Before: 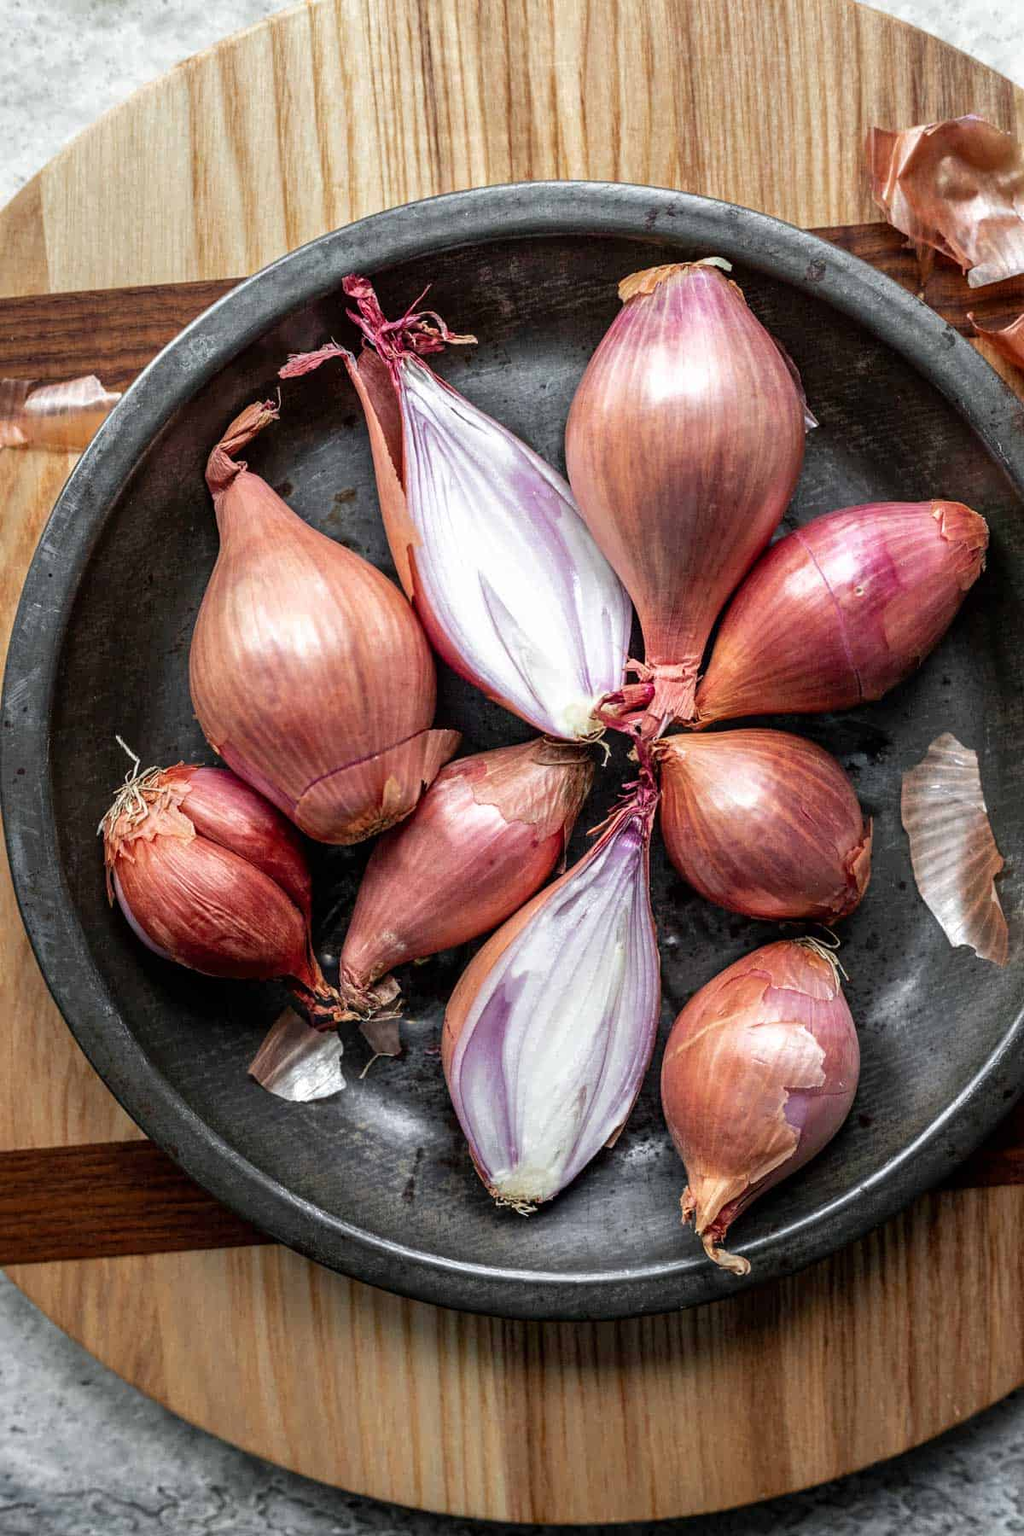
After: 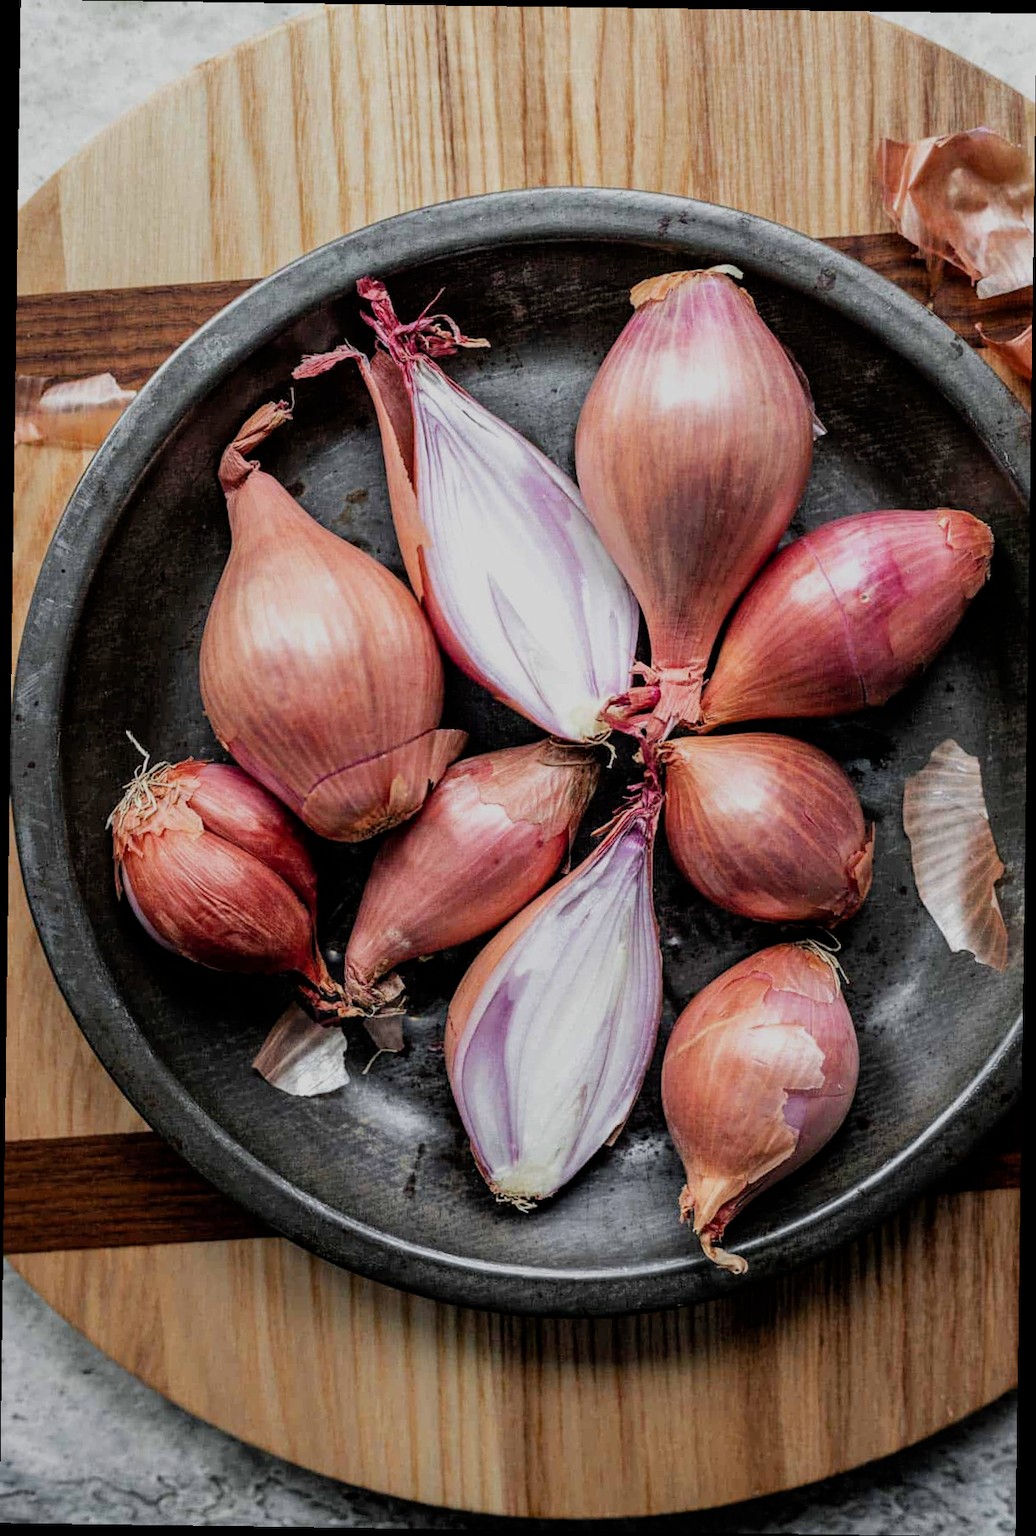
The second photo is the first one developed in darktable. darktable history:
filmic rgb: black relative exposure -7.65 EV, white relative exposure 4.56 EV, hardness 3.61
rotate and perspective: rotation 0.8°, automatic cropping off
